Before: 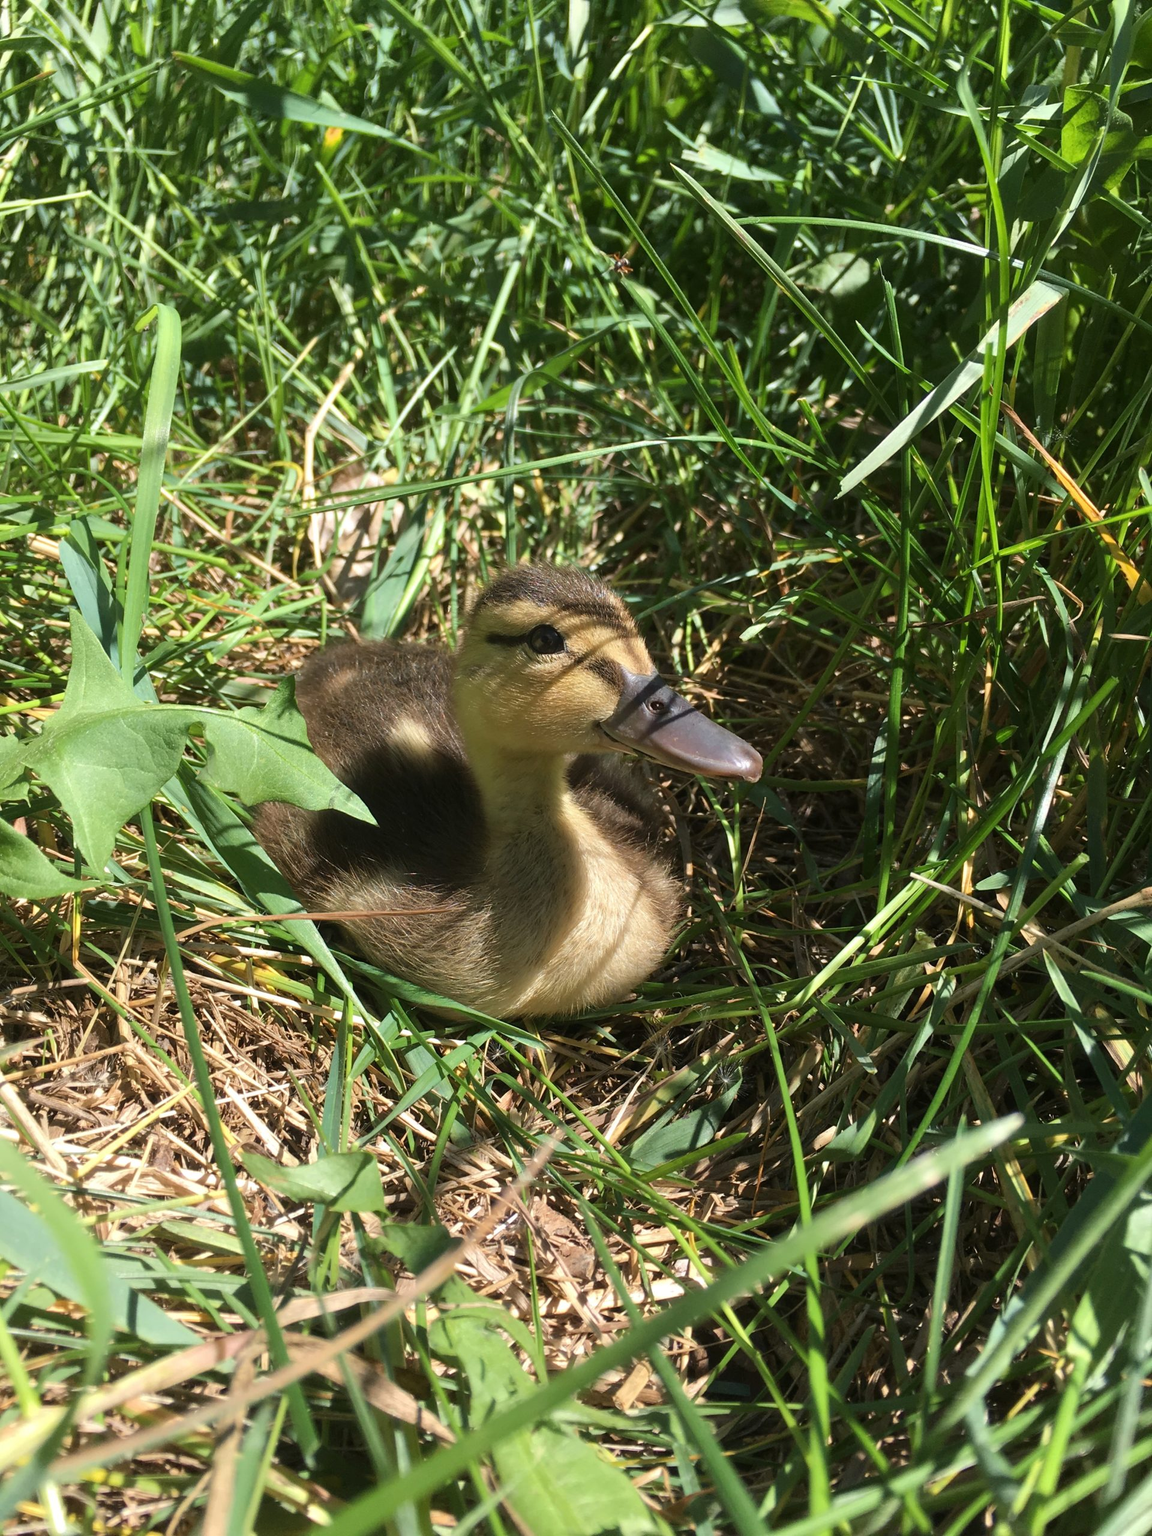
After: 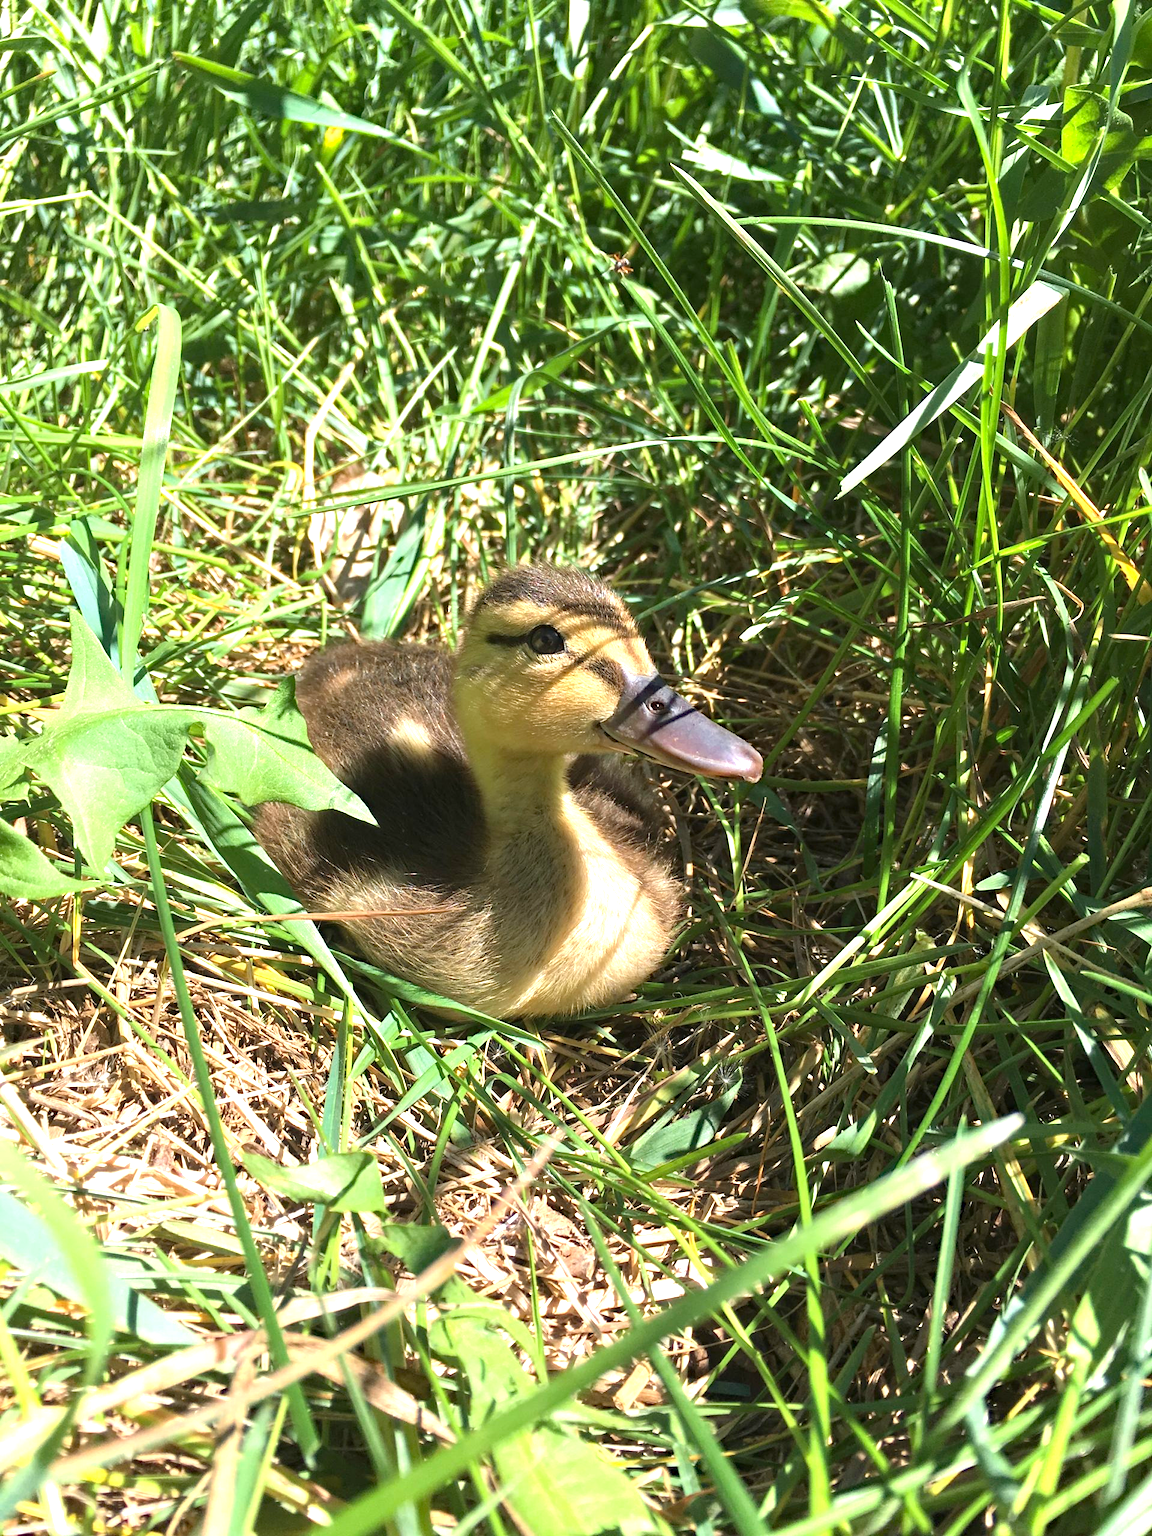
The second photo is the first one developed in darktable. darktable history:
haze removal: strength 0.29, distance 0.25, compatibility mode true, adaptive false
exposure: black level correction 0, exposure 1.1 EV, compensate exposure bias true, compensate highlight preservation false
